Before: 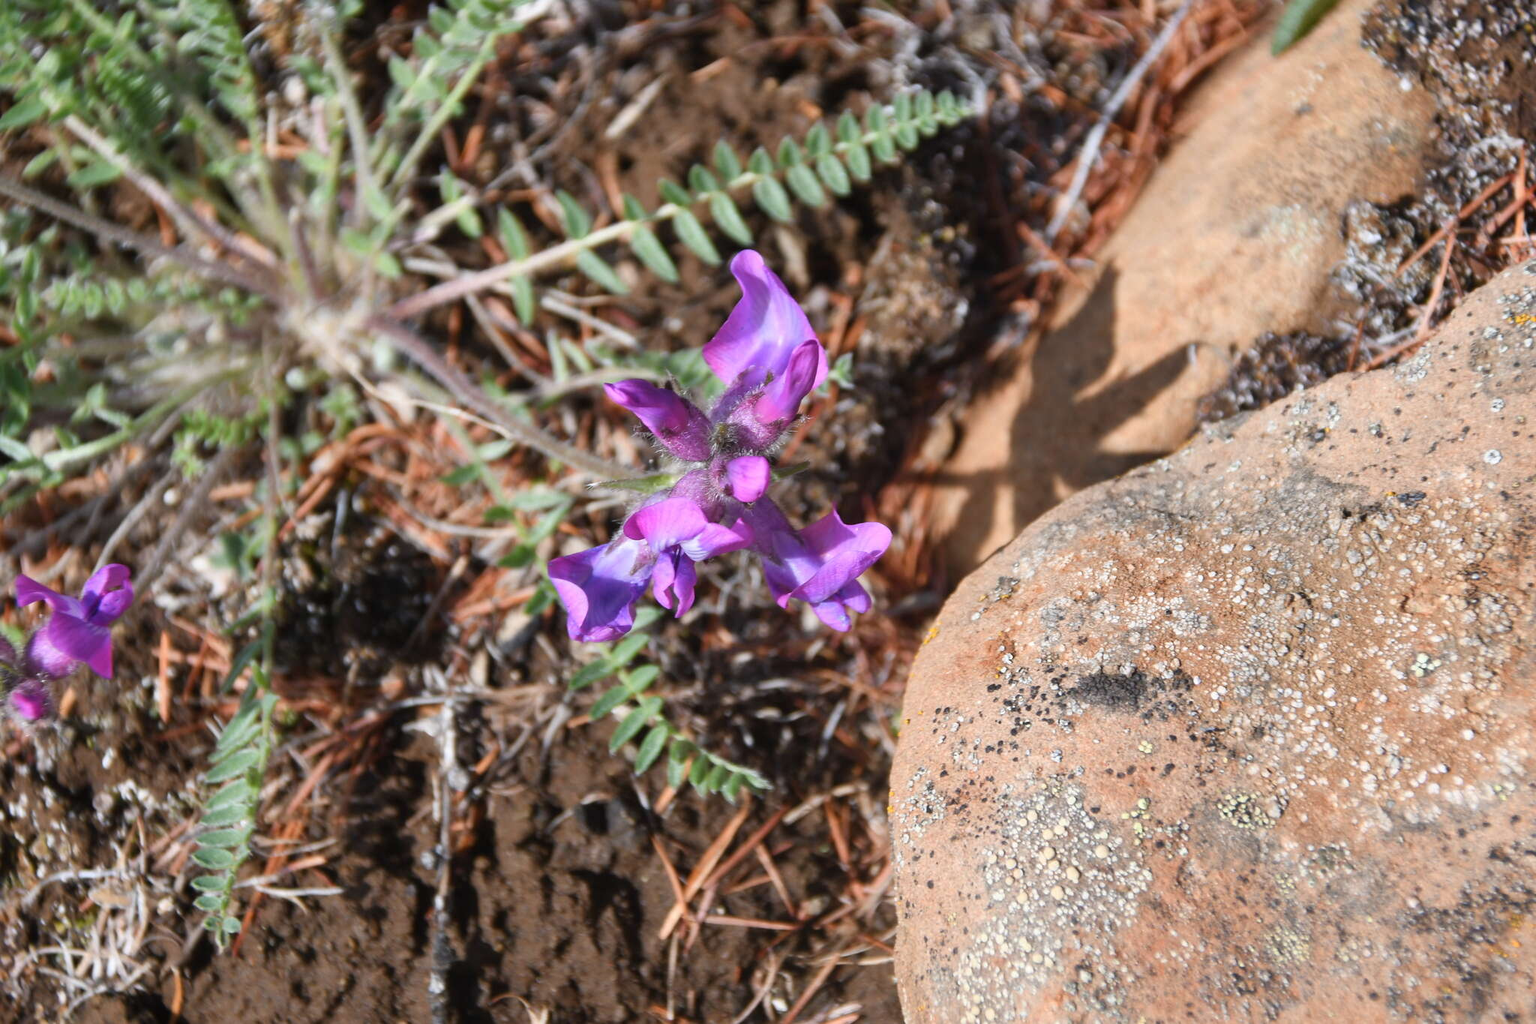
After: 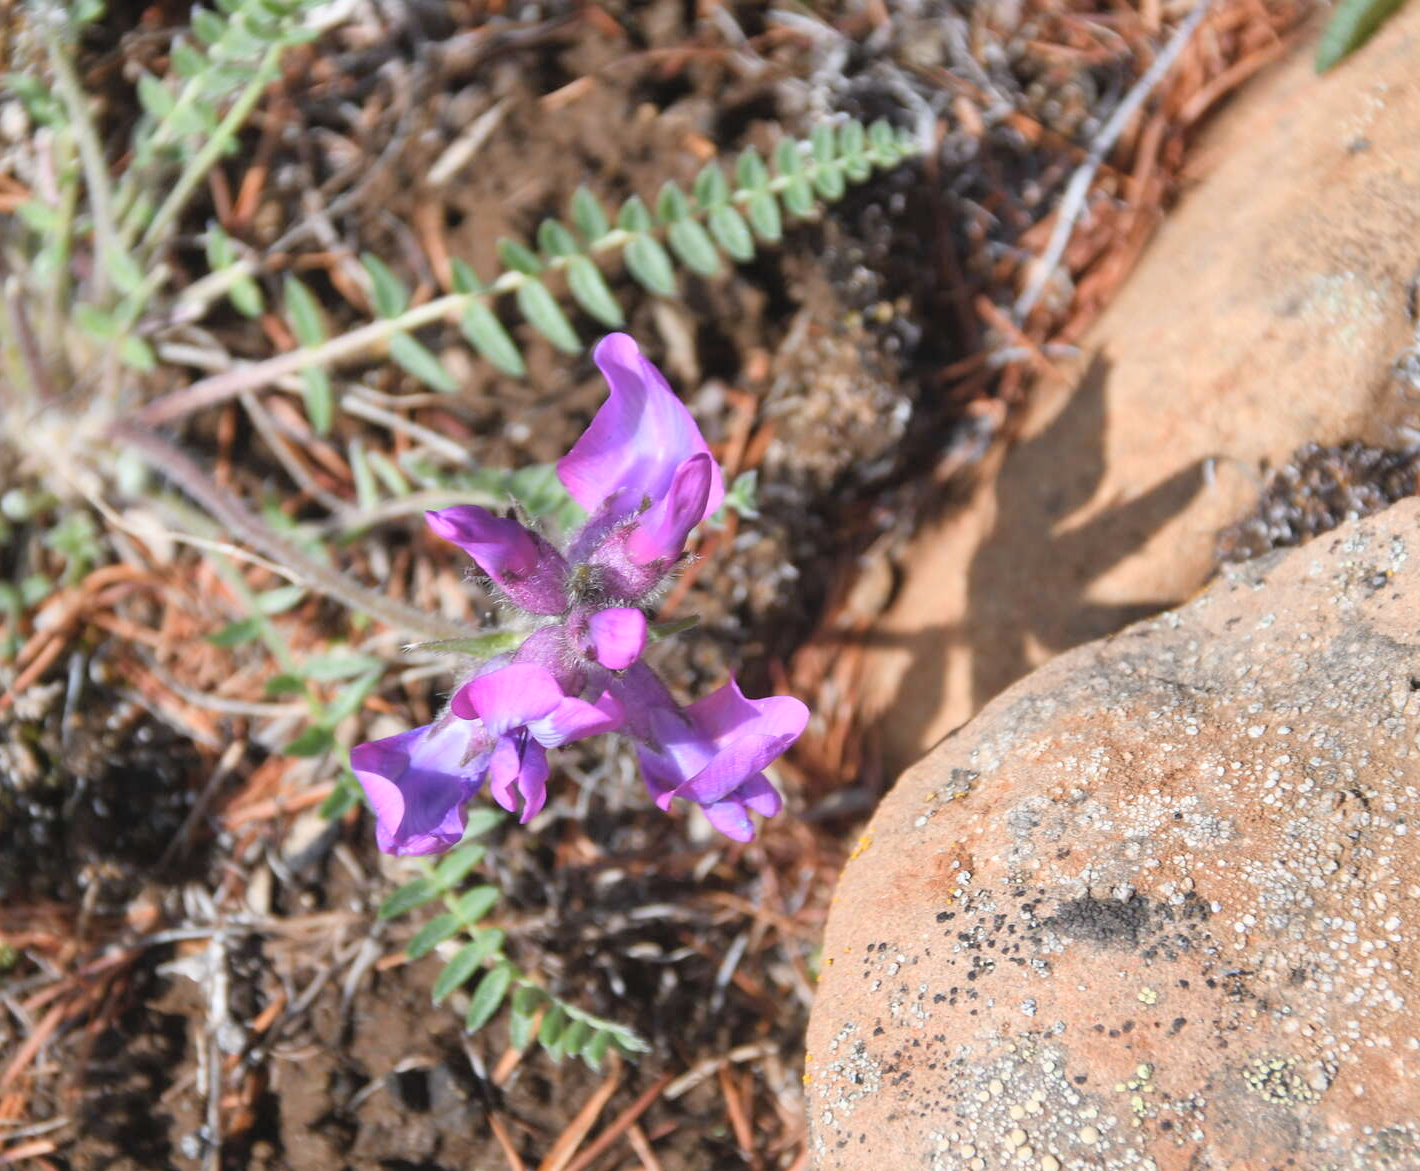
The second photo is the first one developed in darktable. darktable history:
contrast brightness saturation: brightness 0.141
crop: left 18.561%, right 12.103%, bottom 14.2%
